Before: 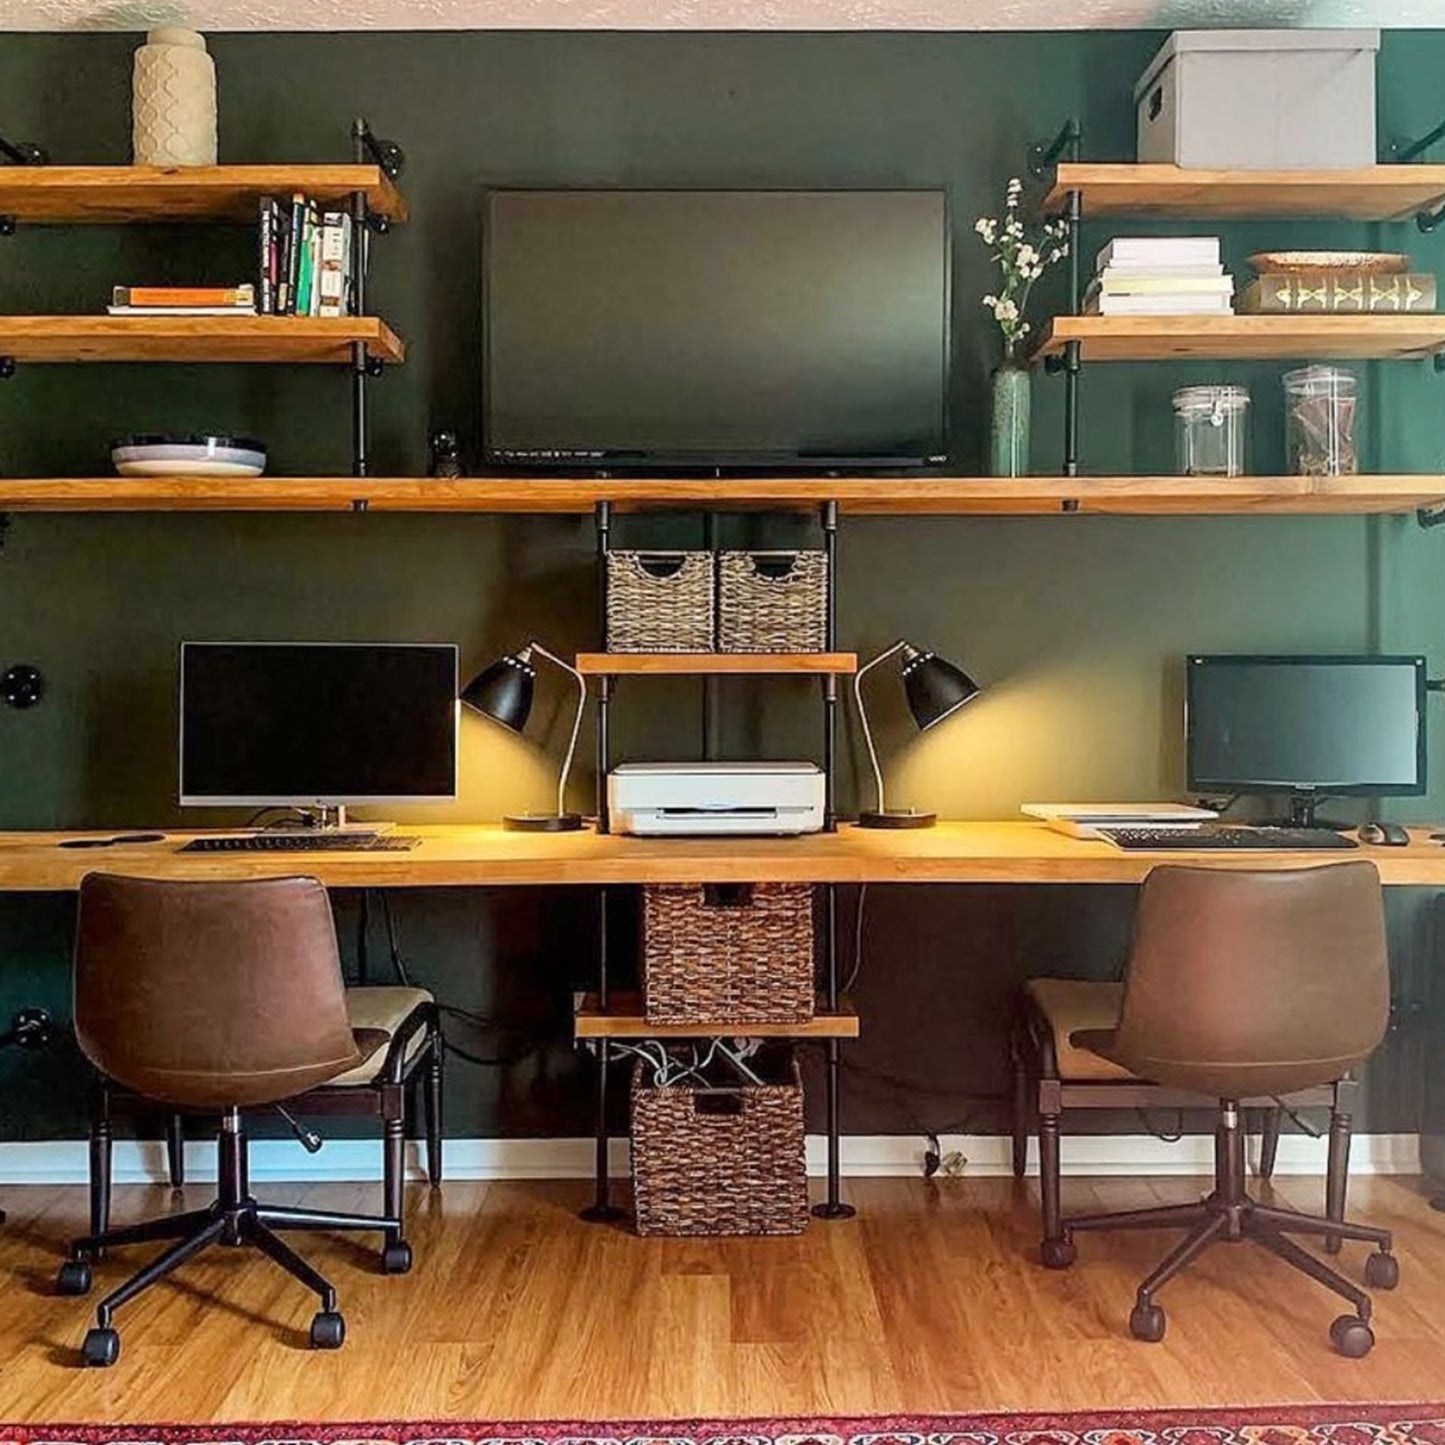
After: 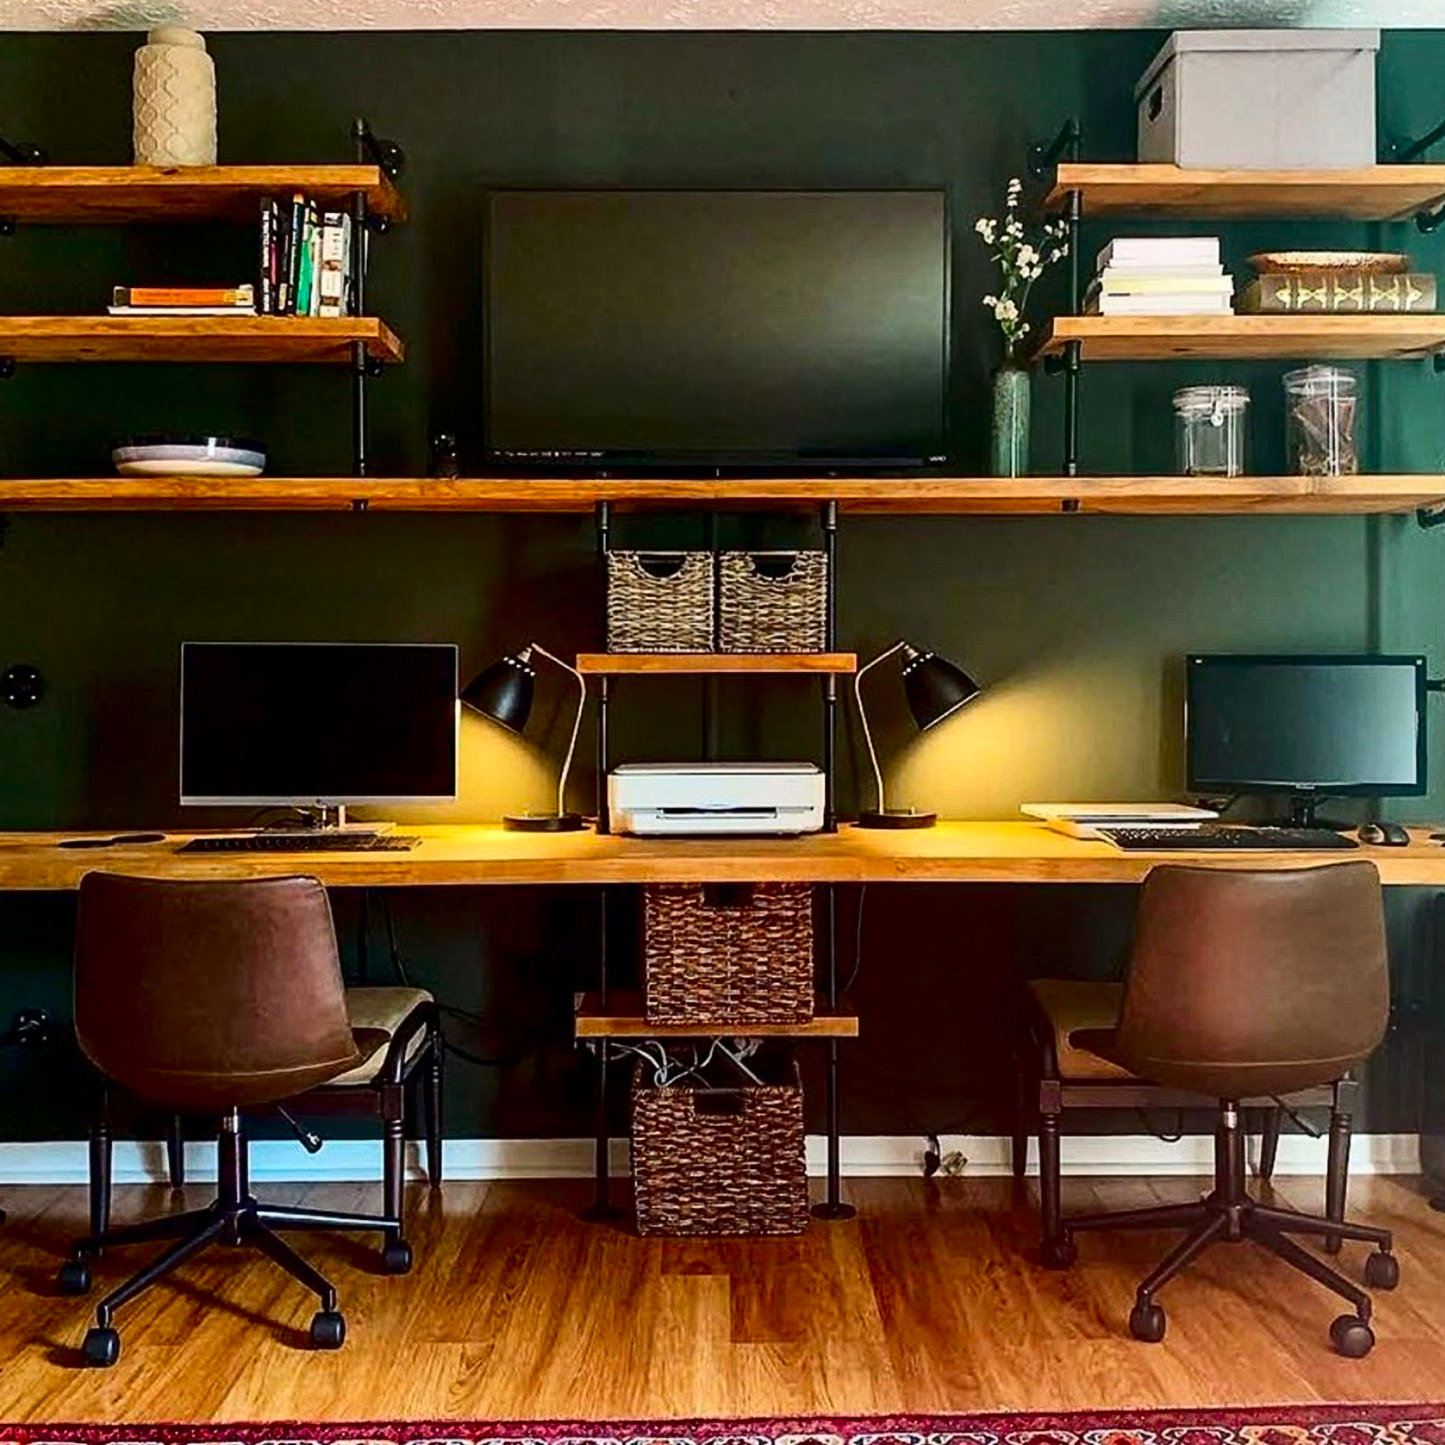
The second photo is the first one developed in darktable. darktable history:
contrast brightness saturation: contrast 0.216, brightness -0.181, saturation 0.238
